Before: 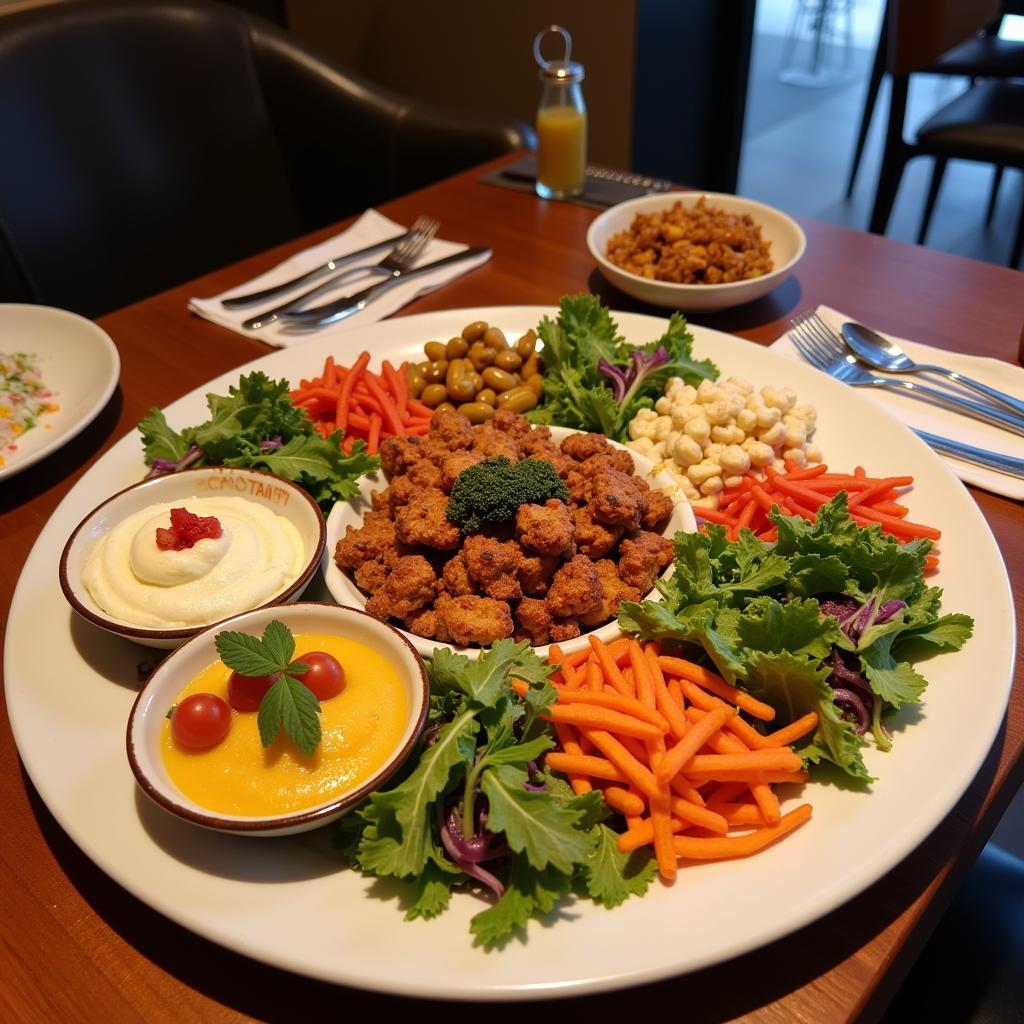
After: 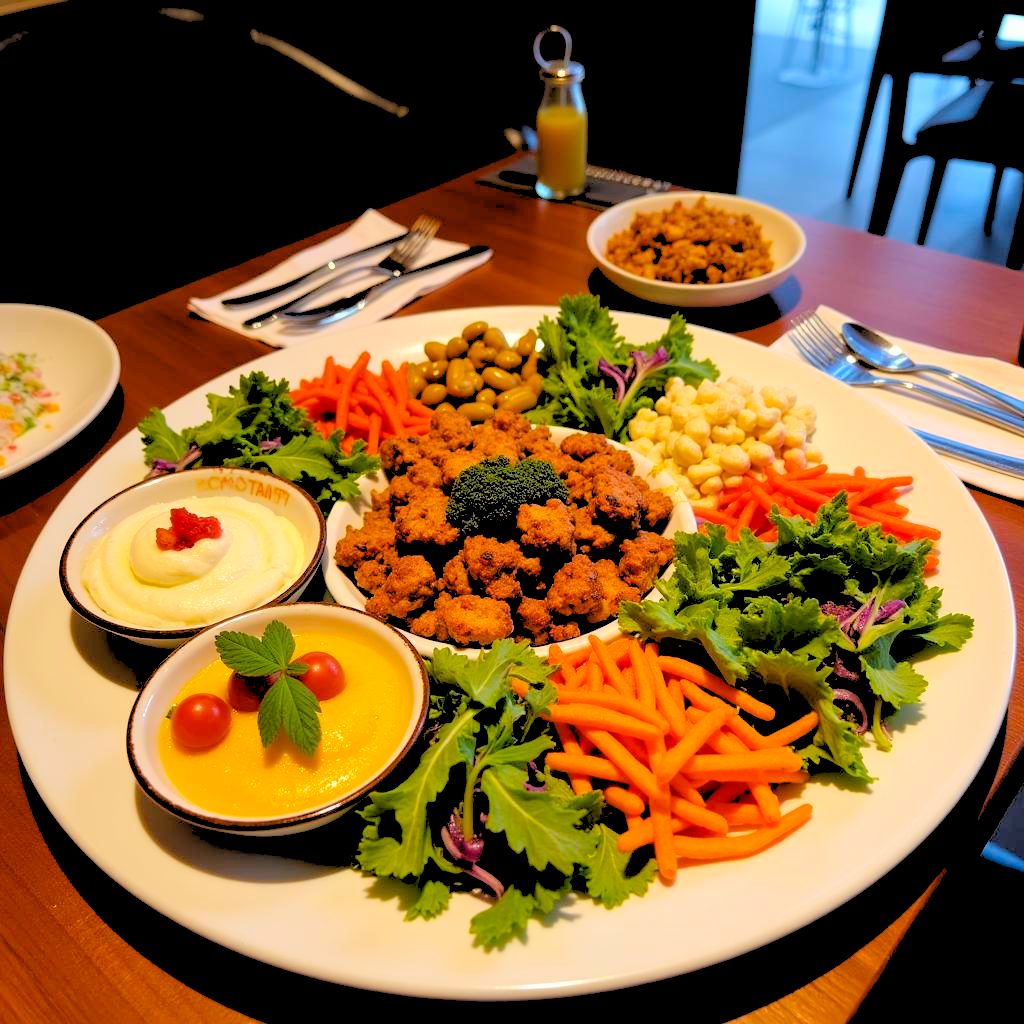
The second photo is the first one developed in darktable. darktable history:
rgb levels: levels [[0.027, 0.429, 0.996], [0, 0.5, 1], [0, 0.5, 1]]
color balance rgb: perceptual saturation grading › global saturation 25%, global vibrance 20%
